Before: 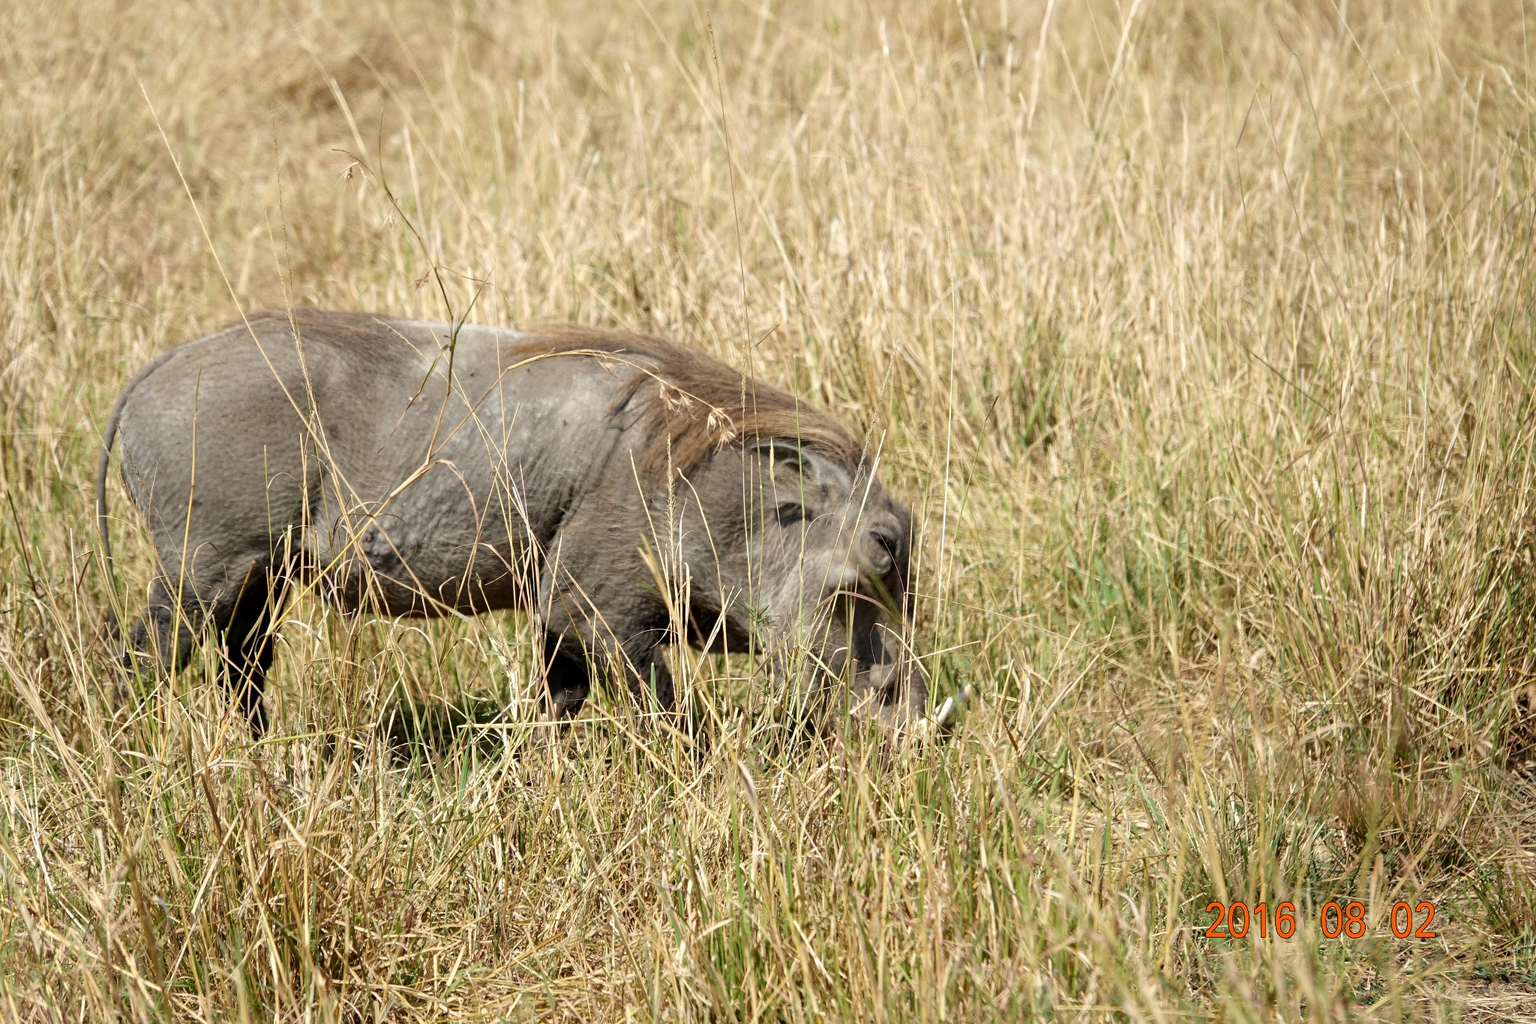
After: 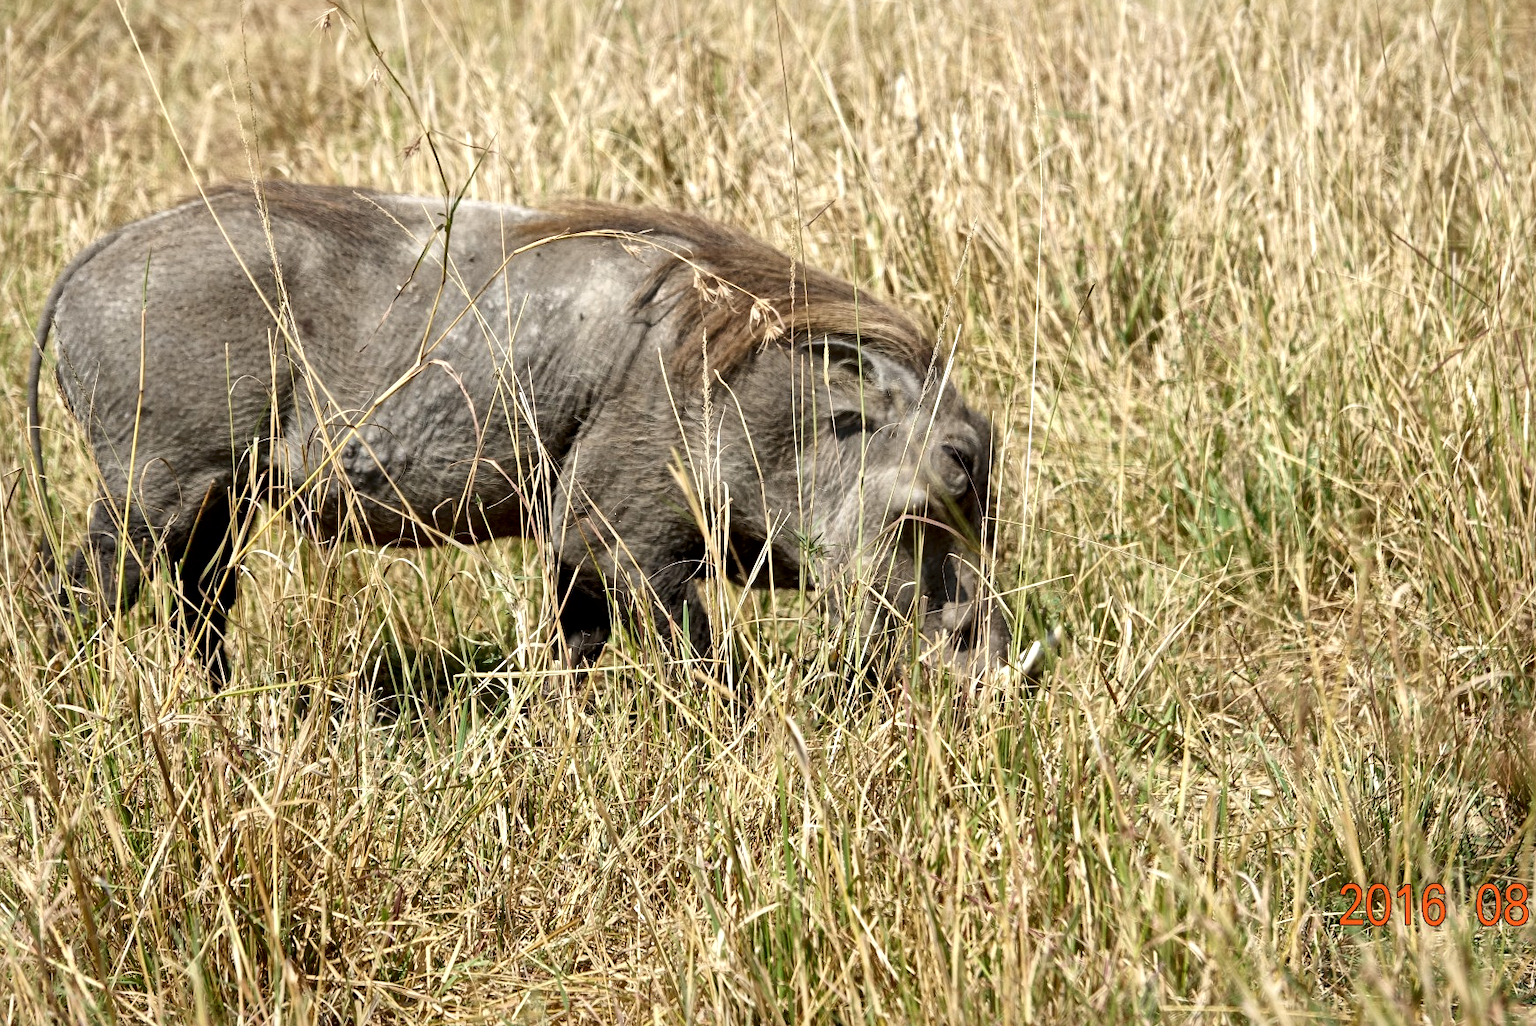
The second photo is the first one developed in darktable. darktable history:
local contrast: mode bilateral grid, contrast 20, coarseness 50, detail 179%, midtone range 0.2
color balance rgb: shadows lift › hue 86.41°, perceptual saturation grading › global saturation 0.042%
crop and rotate: left 4.832%, top 15.222%, right 10.638%
